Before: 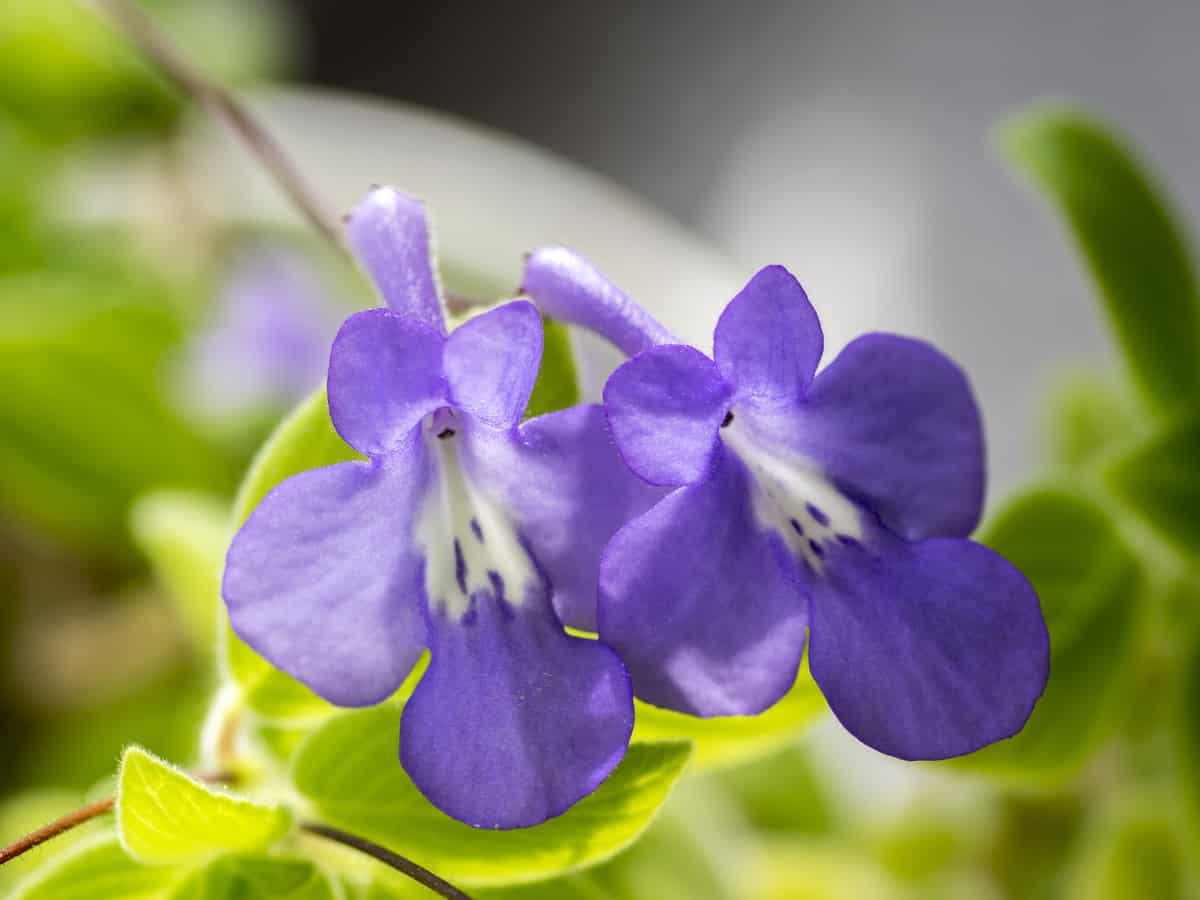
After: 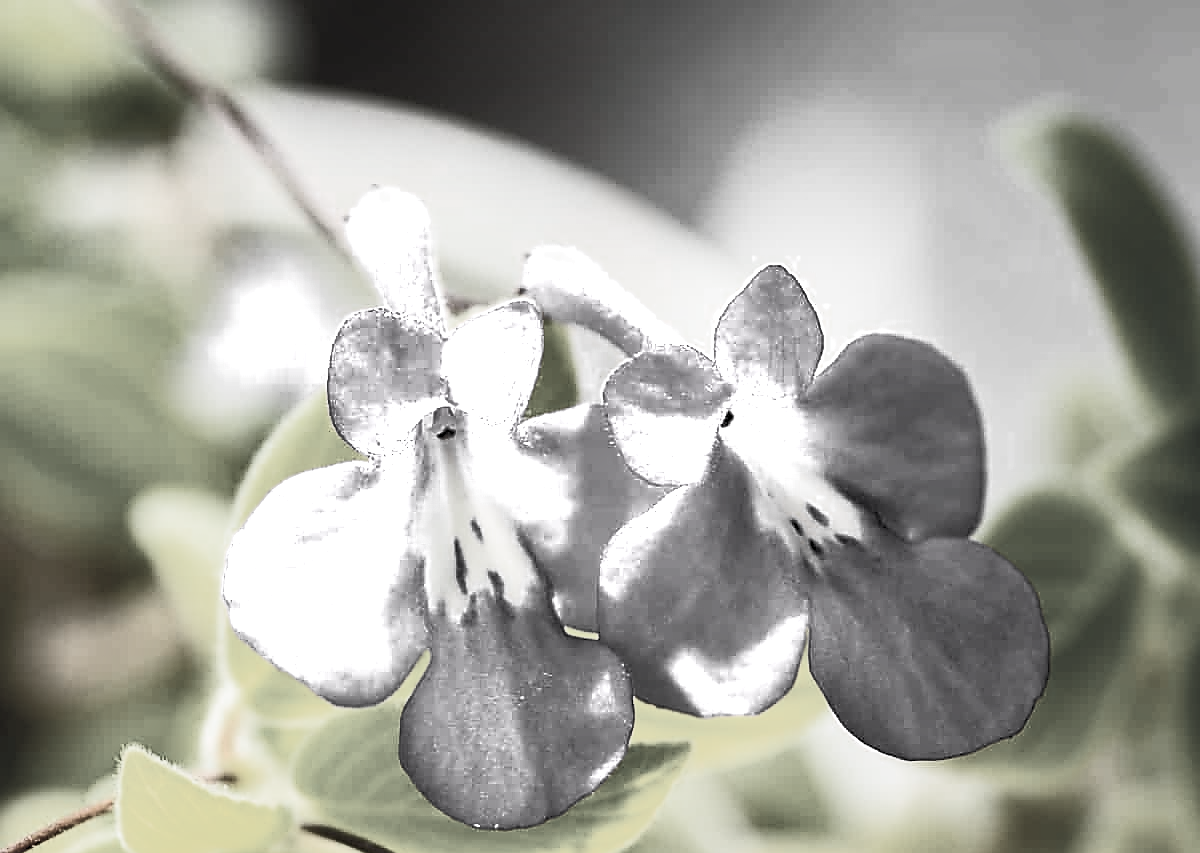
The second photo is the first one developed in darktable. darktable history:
exposure: exposure -0.485 EV, compensate highlight preservation false
crop and rotate: top 0.01%, bottom 5.199%
shadows and highlights: low approximation 0.01, soften with gaussian
contrast brightness saturation: contrast 0.577, brightness 0.569, saturation -0.346
color zones: curves: ch0 [(0, 0.613) (0.01, 0.613) (0.245, 0.448) (0.498, 0.529) (0.642, 0.665) (0.879, 0.777) (0.99, 0.613)]; ch1 [(0, 0.035) (0.121, 0.189) (0.259, 0.197) (0.415, 0.061) (0.589, 0.022) (0.732, 0.022) (0.857, 0.026) (0.991, 0.053)]
sharpen: radius 1.418, amount 1.261, threshold 0.65
